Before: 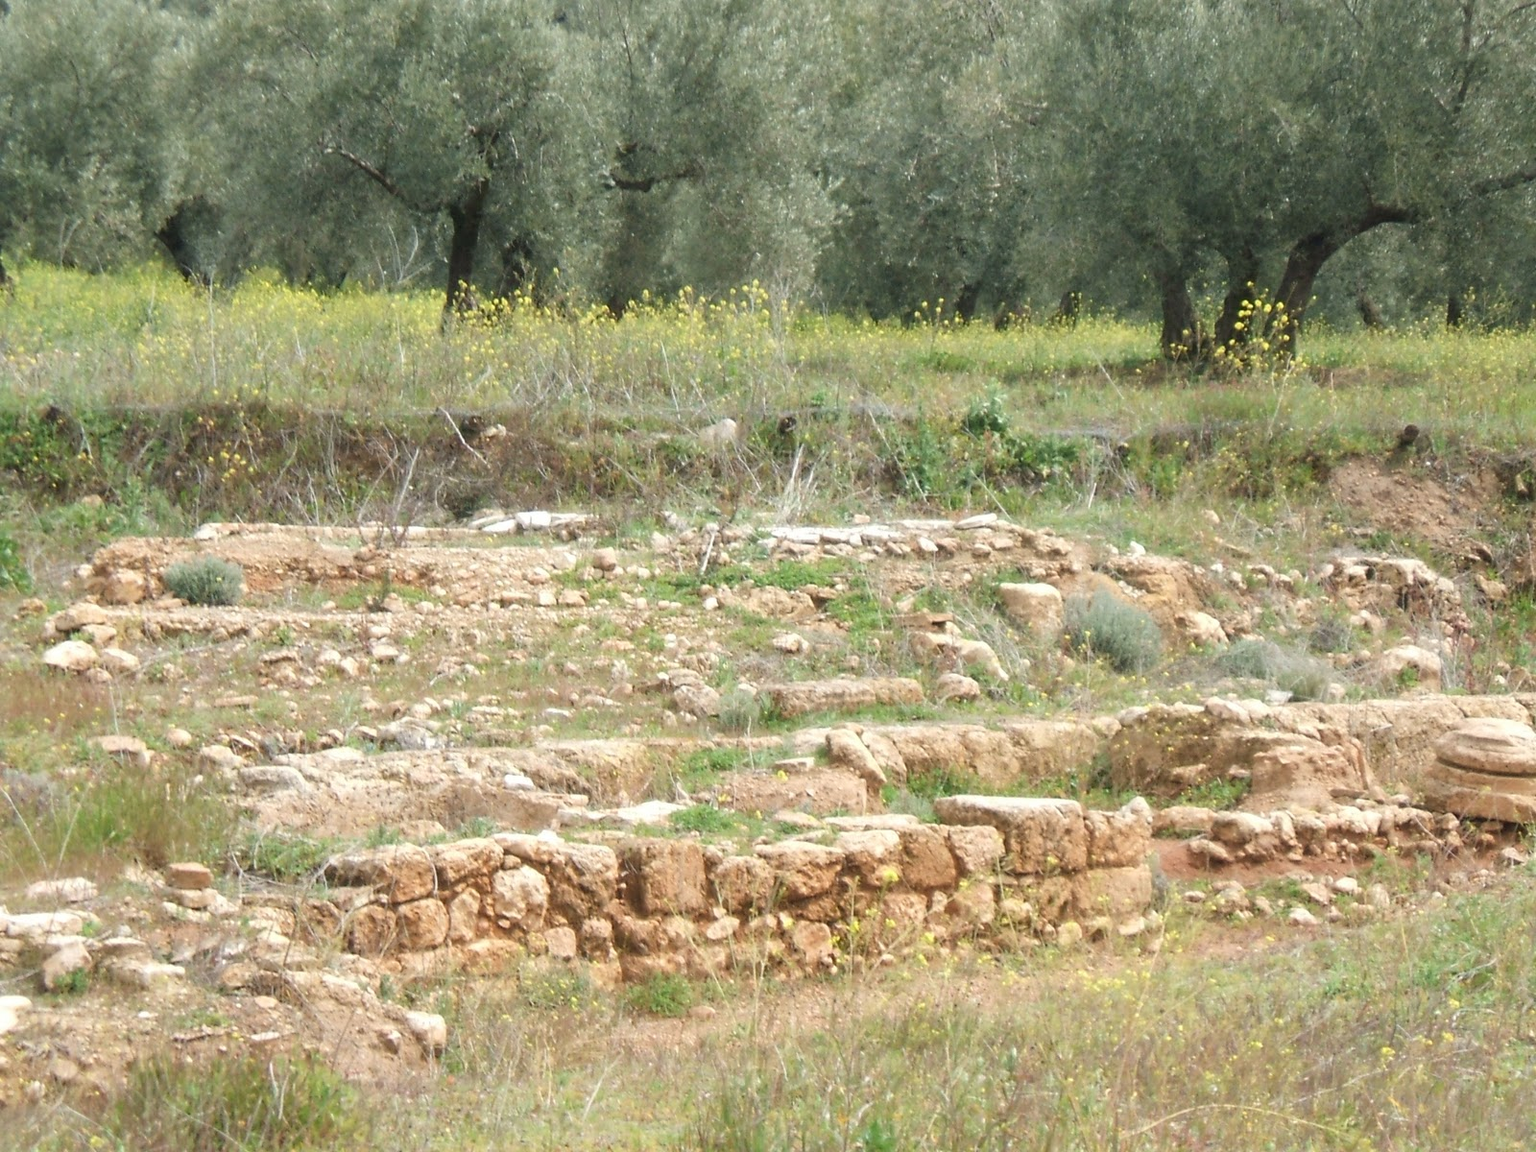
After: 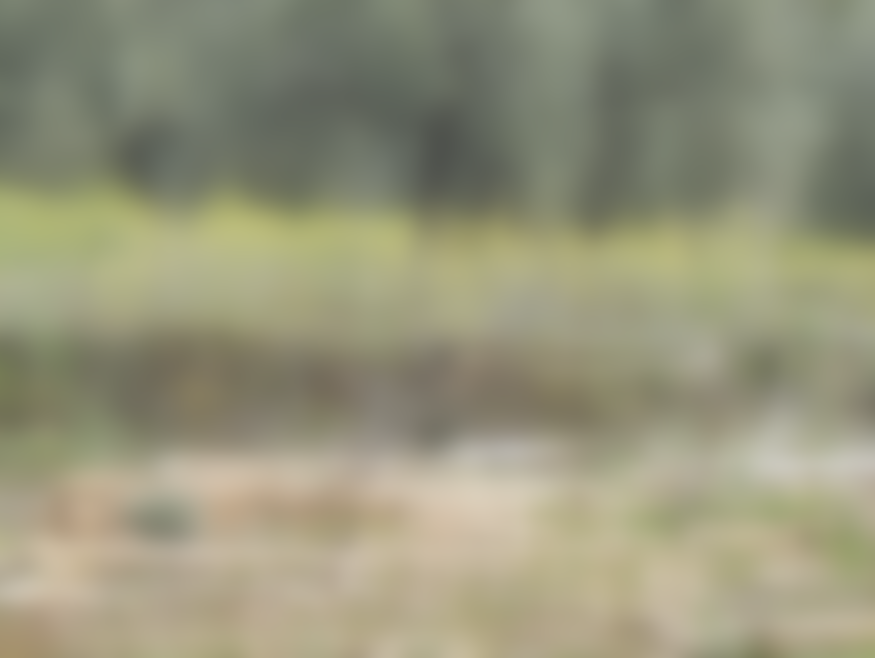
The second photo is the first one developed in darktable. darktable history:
crop and rotate: left 3.047%, top 7.509%, right 42.236%, bottom 37.598%
rotate and perspective: automatic cropping off
color contrast: green-magenta contrast 0.8, blue-yellow contrast 1.1, unbound 0
lowpass: radius 16, unbound 0
shadows and highlights: soften with gaussian
white balance: red 0.984, blue 1.059
exposure: black level correction -0.041, exposure 0.064 EV, compensate highlight preservation false
